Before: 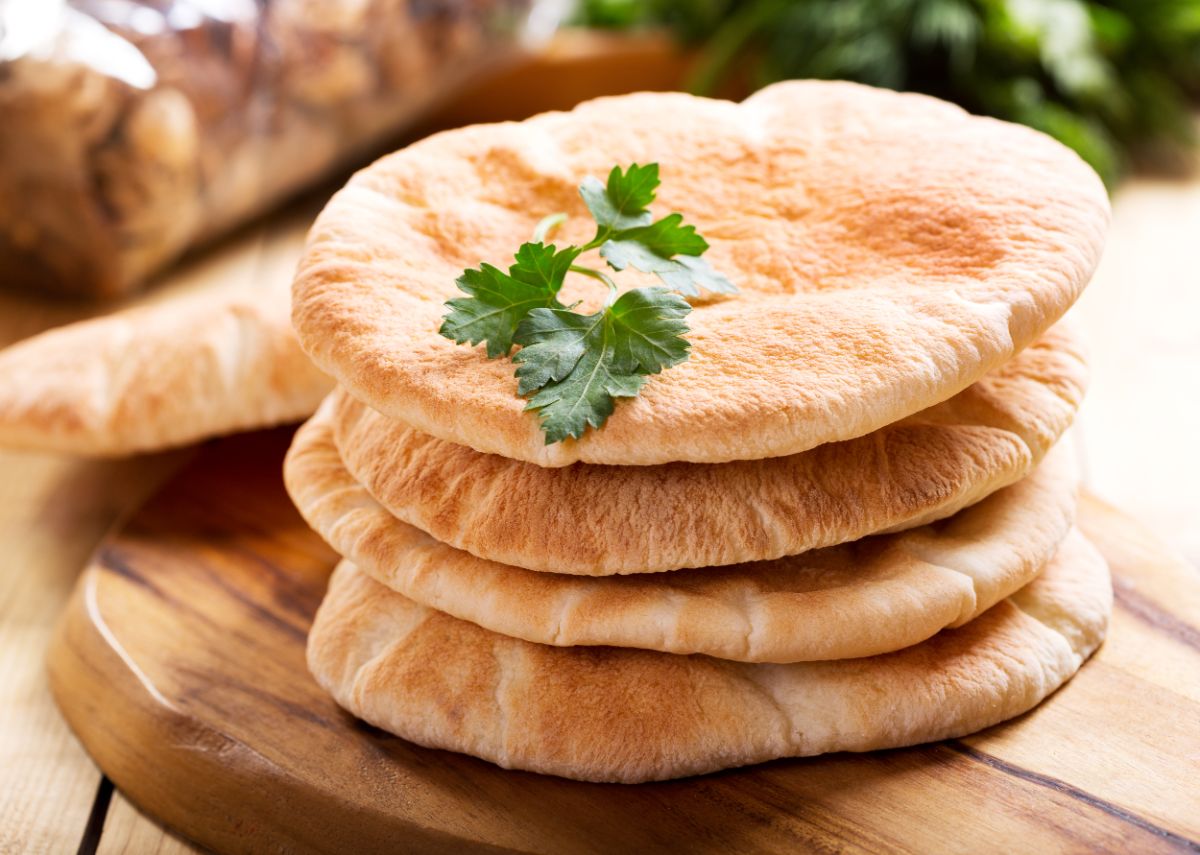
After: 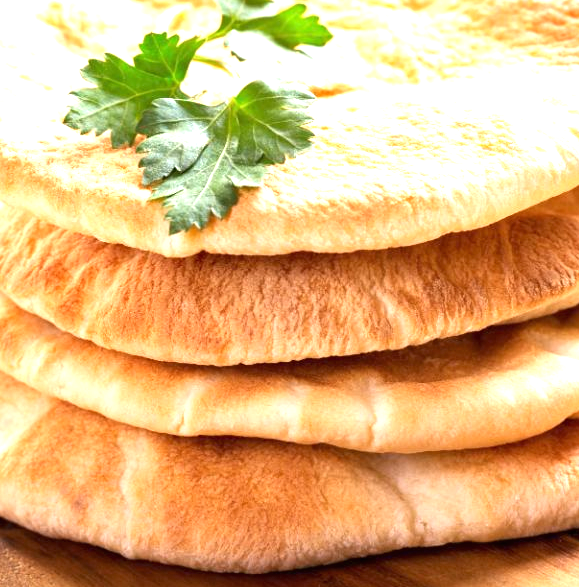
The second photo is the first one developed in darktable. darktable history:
crop: left 31.379%, top 24.658%, right 20.326%, bottom 6.628%
exposure: black level correction 0, exposure 1.2 EV, compensate exposure bias true, compensate highlight preservation false
